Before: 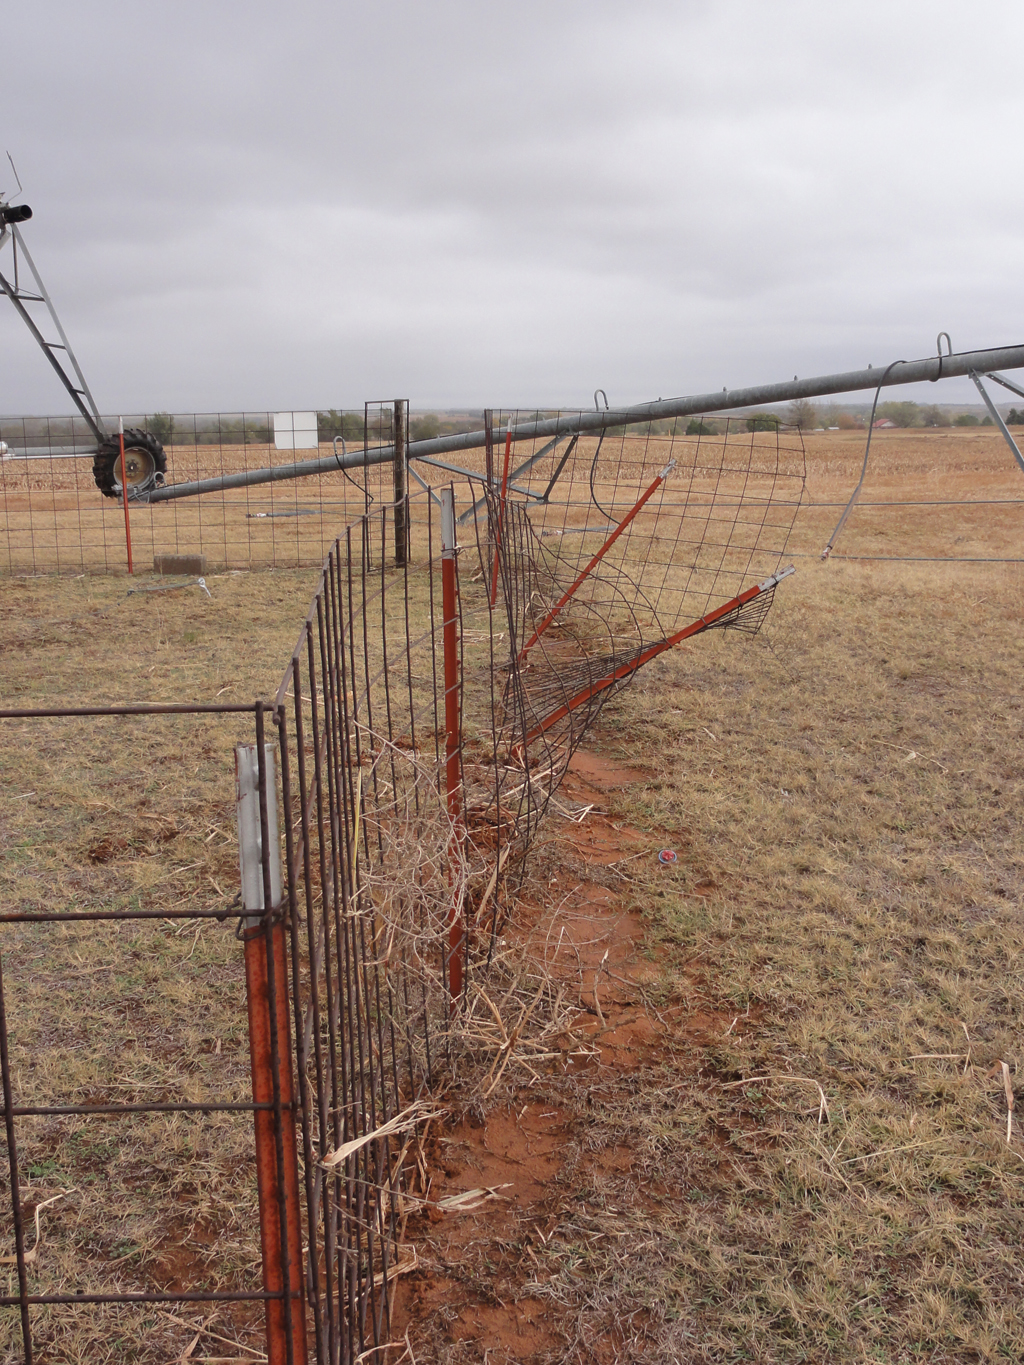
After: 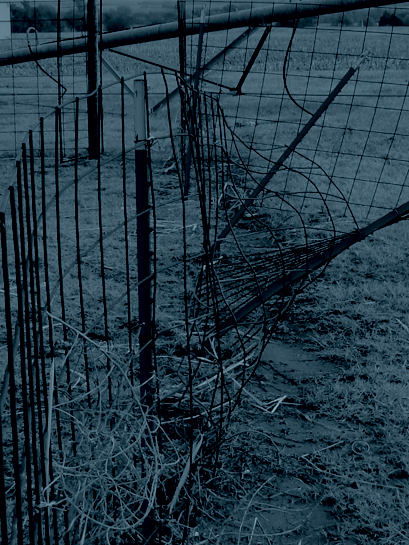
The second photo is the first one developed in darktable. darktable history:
crop: left 30%, top 30%, right 30%, bottom 30%
color balance rgb: linear chroma grading › highlights 100%, linear chroma grading › global chroma 23.41%, perceptual saturation grading › global saturation 35.38%, hue shift -10.68°, perceptual brilliance grading › highlights 47.25%, perceptual brilliance grading › mid-tones 22.2%, perceptual brilliance grading › shadows -5.93%
tone equalizer: -8 EV 0.25 EV, -7 EV 0.417 EV, -6 EV 0.417 EV, -5 EV 0.25 EV, -3 EV -0.25 EV, -2 EV -0.417 EV, -1 EV -0.417 EV, +0 EV -0.25 EV, edges refinement/feathering 500, mask exposure compensation -1.57 EV, preserve details guided filter
color balance: mode lift, gamma, gain (sRGB), lift [1, 0.69, 1, 1], gamma [1, 1.482, 1, 1], gain [1, 1, 1, 0.802]
exposure: black level correction 0.046, exposure -0.228 EV, compensate highlight preservation false
colorize: hue 194.4°, saturation 29%, source mix 61.75%, lightness 3.98%, version 1
tone curve: curves: ch0 [(0, 0) (0.004, 0) (0.133, 0.076) (0.325, 0.362) (0.879, 0.885) (1, 1)], color space Lab, linked channels, preserve colors none
